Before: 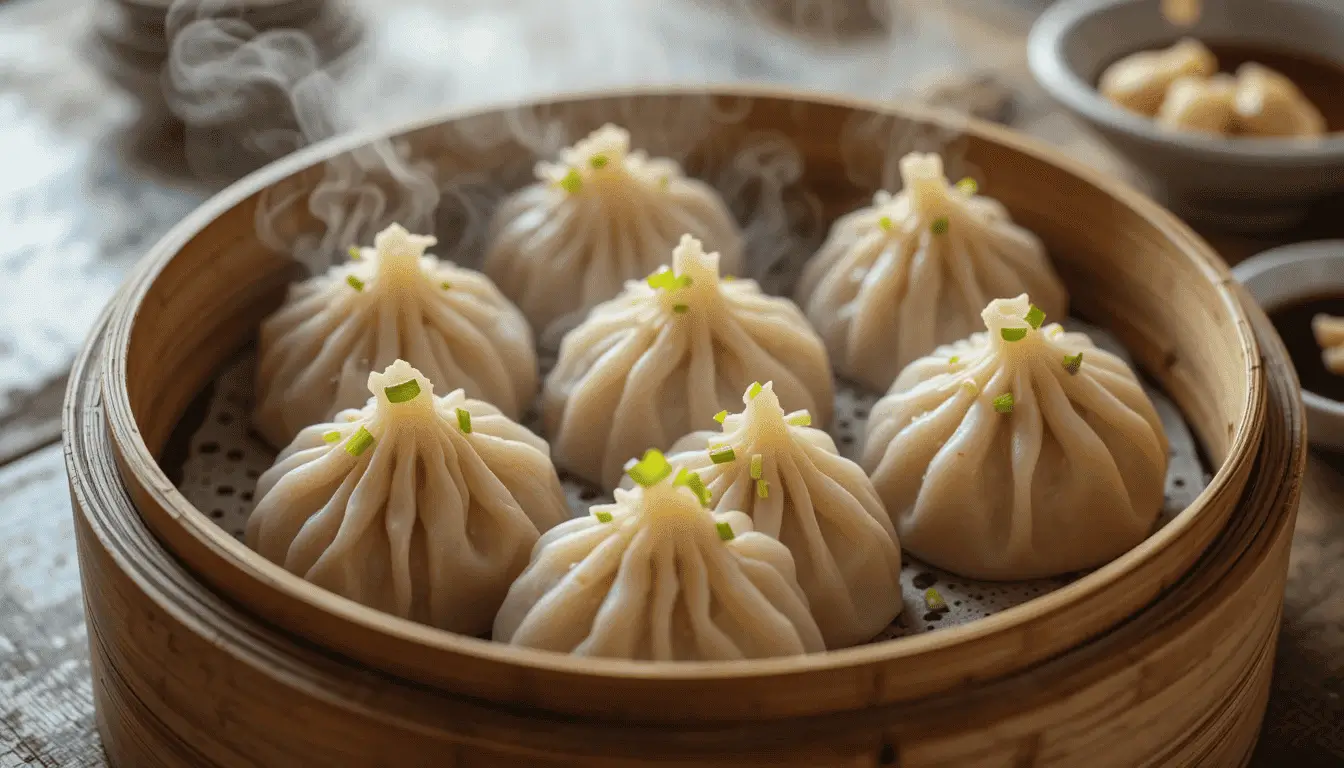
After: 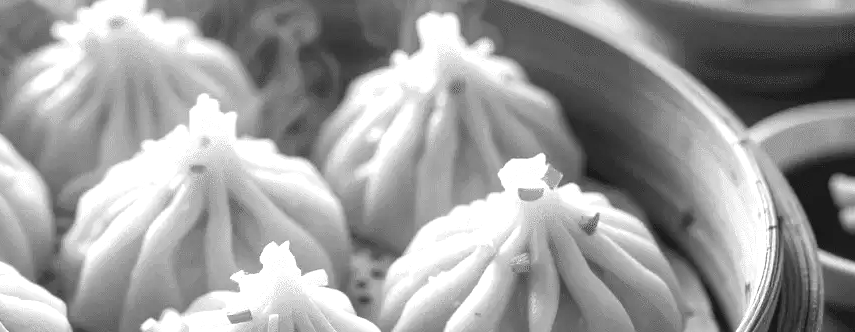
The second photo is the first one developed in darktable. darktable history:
color balance rgb: on, module defaults
exposure: black level correction 0, exposure 1 EV, compensate highlight preservation false
monochrome: on, module defaults
crop: left 36.005%, top 18.293%, right 0.31%, bottom 38.444%
